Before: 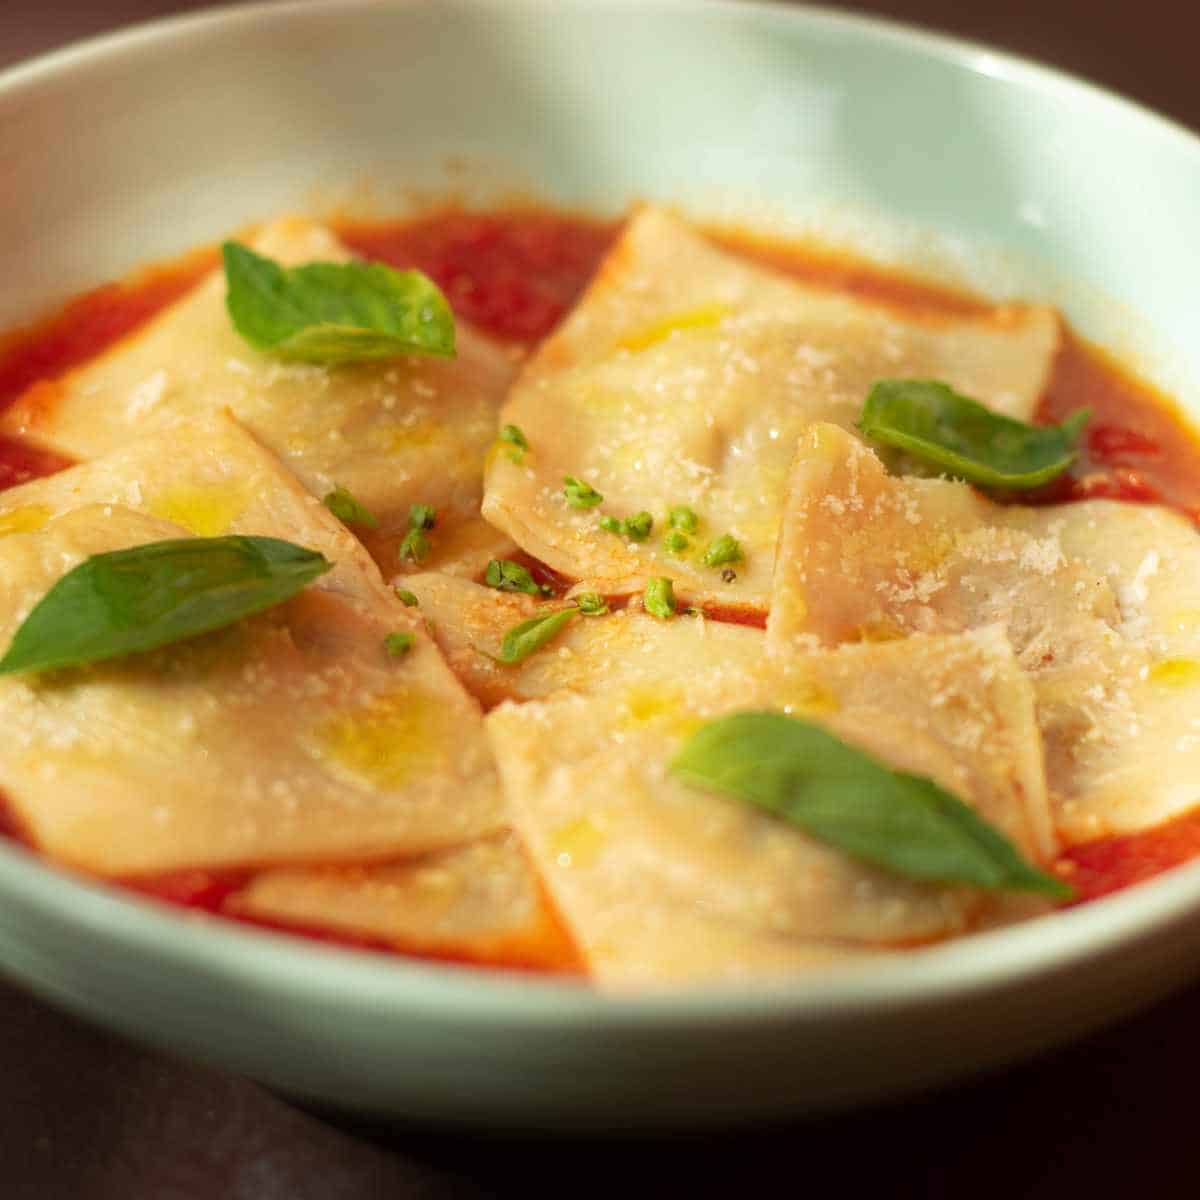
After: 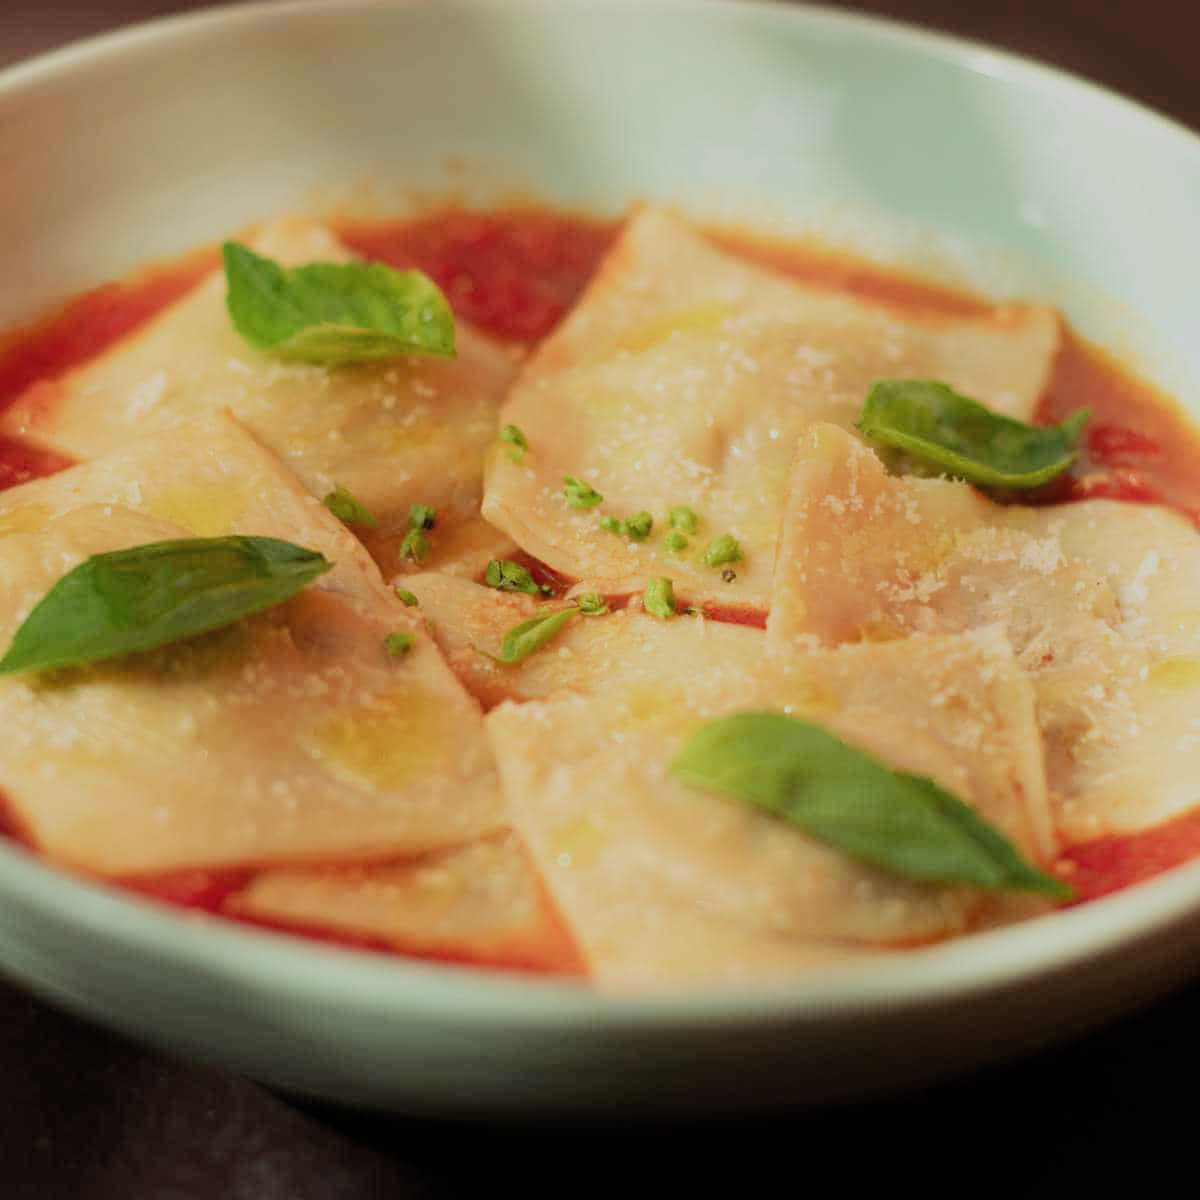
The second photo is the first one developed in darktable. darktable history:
filmic rgb: black relative exposure -8.49 EV, white relative exposure 5.54 EV, hardness 3.37, contrast 1.015, color science v4 (2020)
